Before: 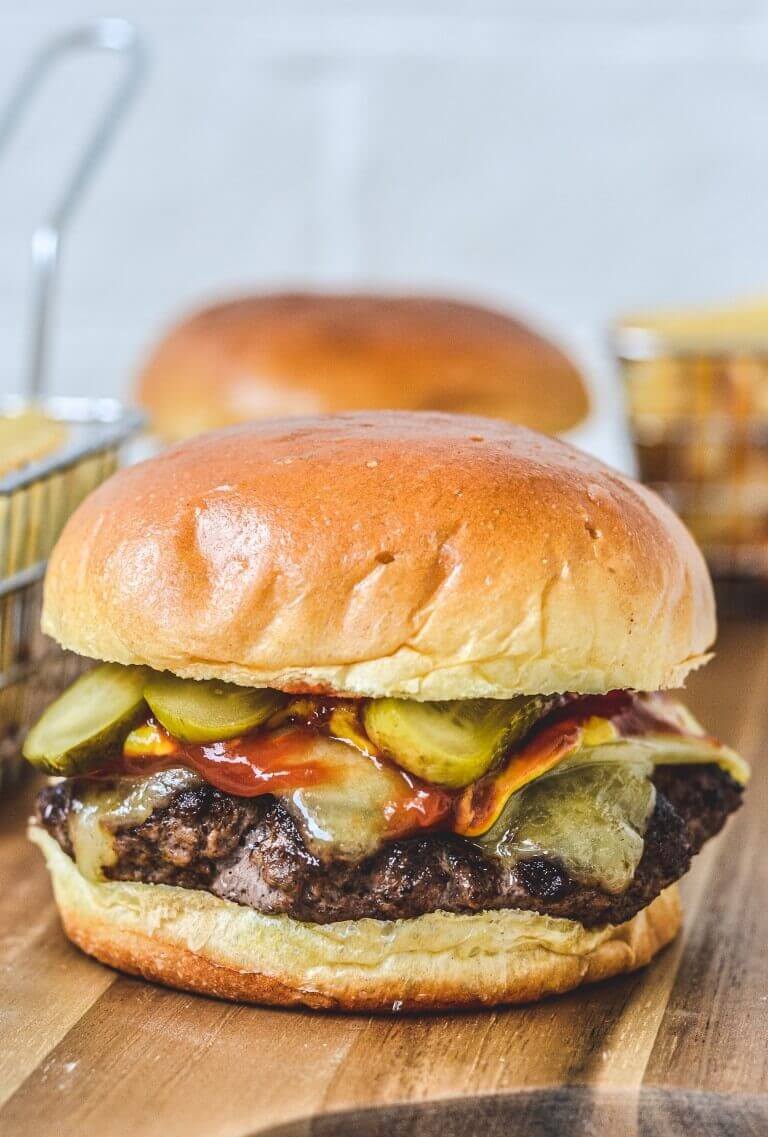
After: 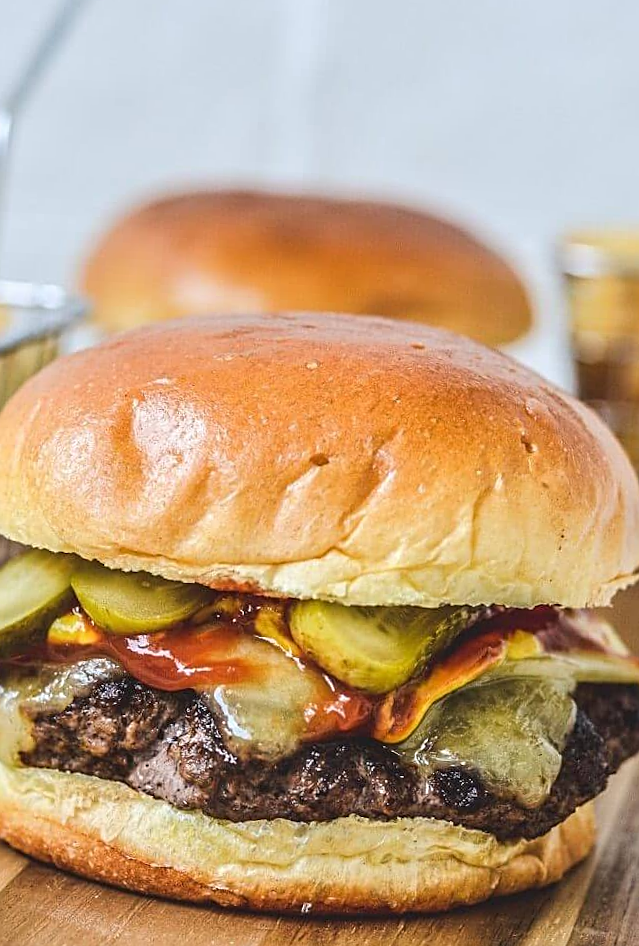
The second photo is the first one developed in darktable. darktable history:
crop and rotate: angle -3.27°, left 5.211%, top 5.211%, right 4.607%, bottom 4.607%
sharpen: on, module defaults
